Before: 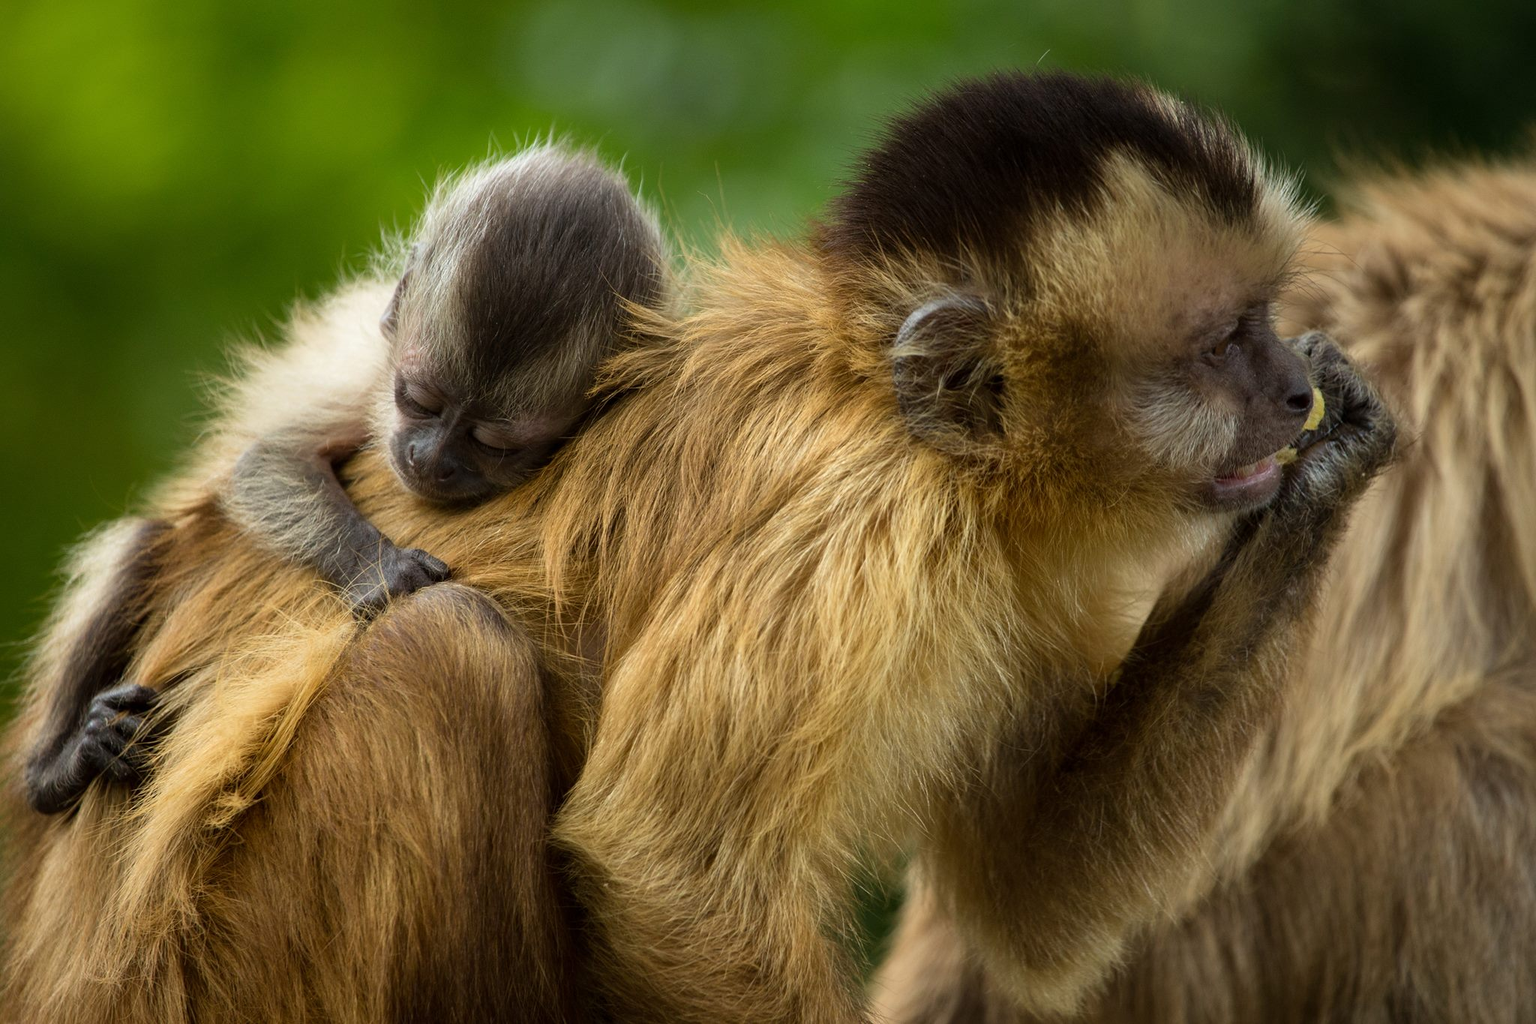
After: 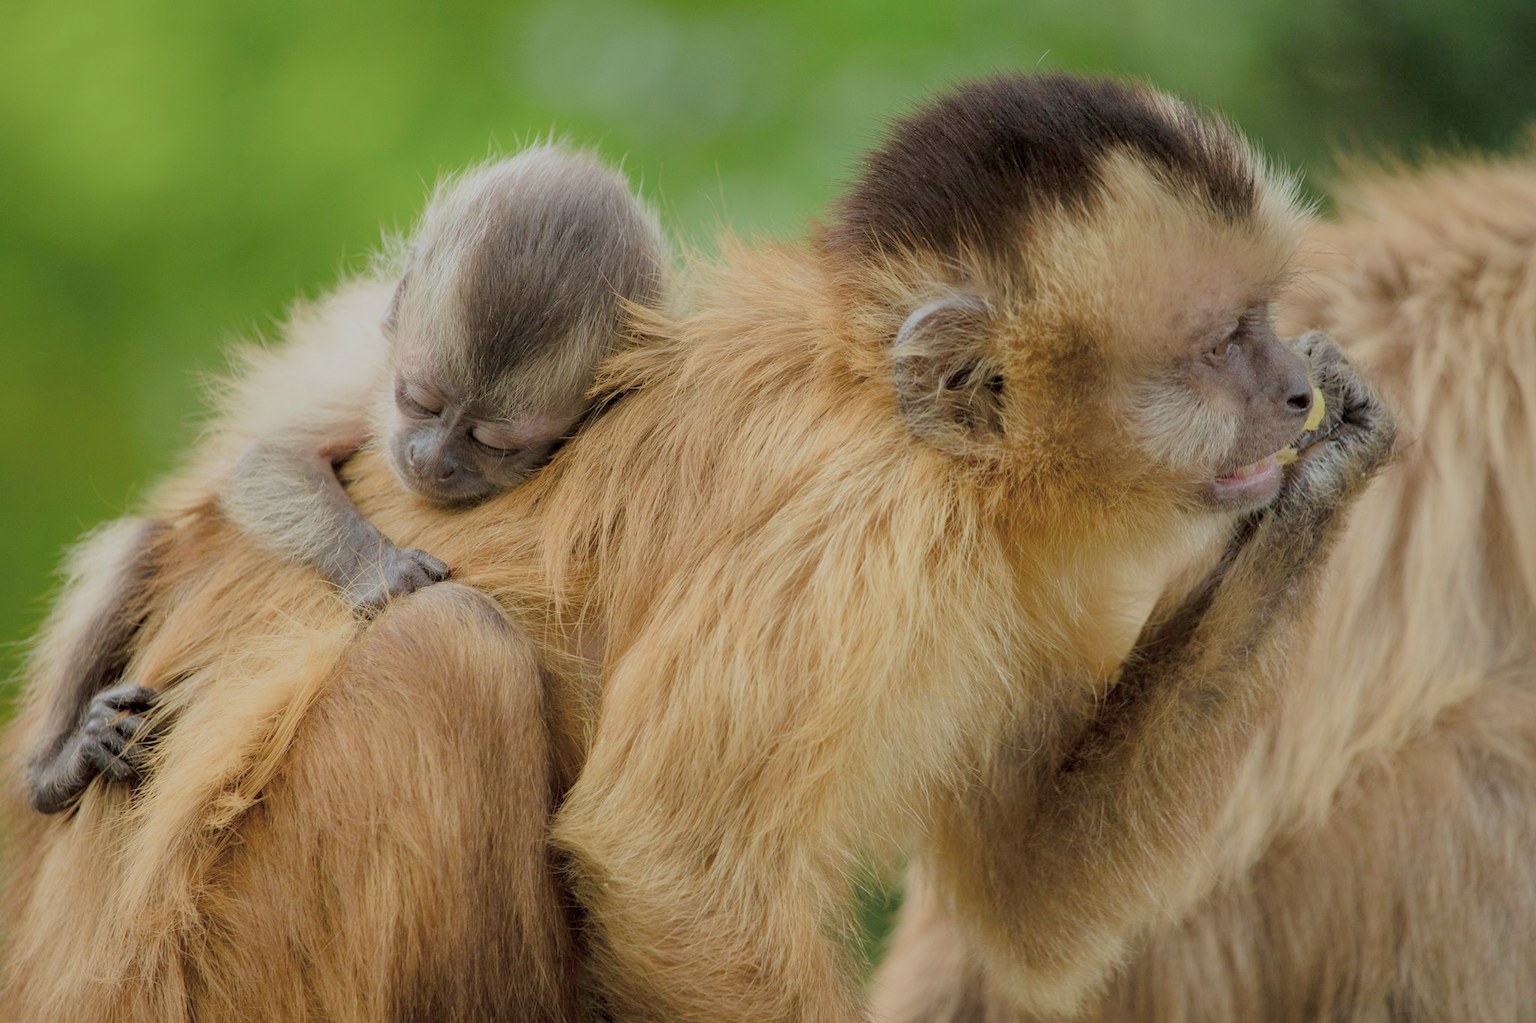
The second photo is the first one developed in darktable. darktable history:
filmic rgb: black relative exposure -7.99 EV, white relative exposure 8.03 EV, threshold 3.02 EV, target black luminance 0%, hardness 2.48, latitude 76.34%, contrast 0.548, shadows ↔ highlights balance 0.004%, enable highlight reconstruction true
exposure: black level correction 0, exposure 1.474 EV, compensate highlight preservation false
